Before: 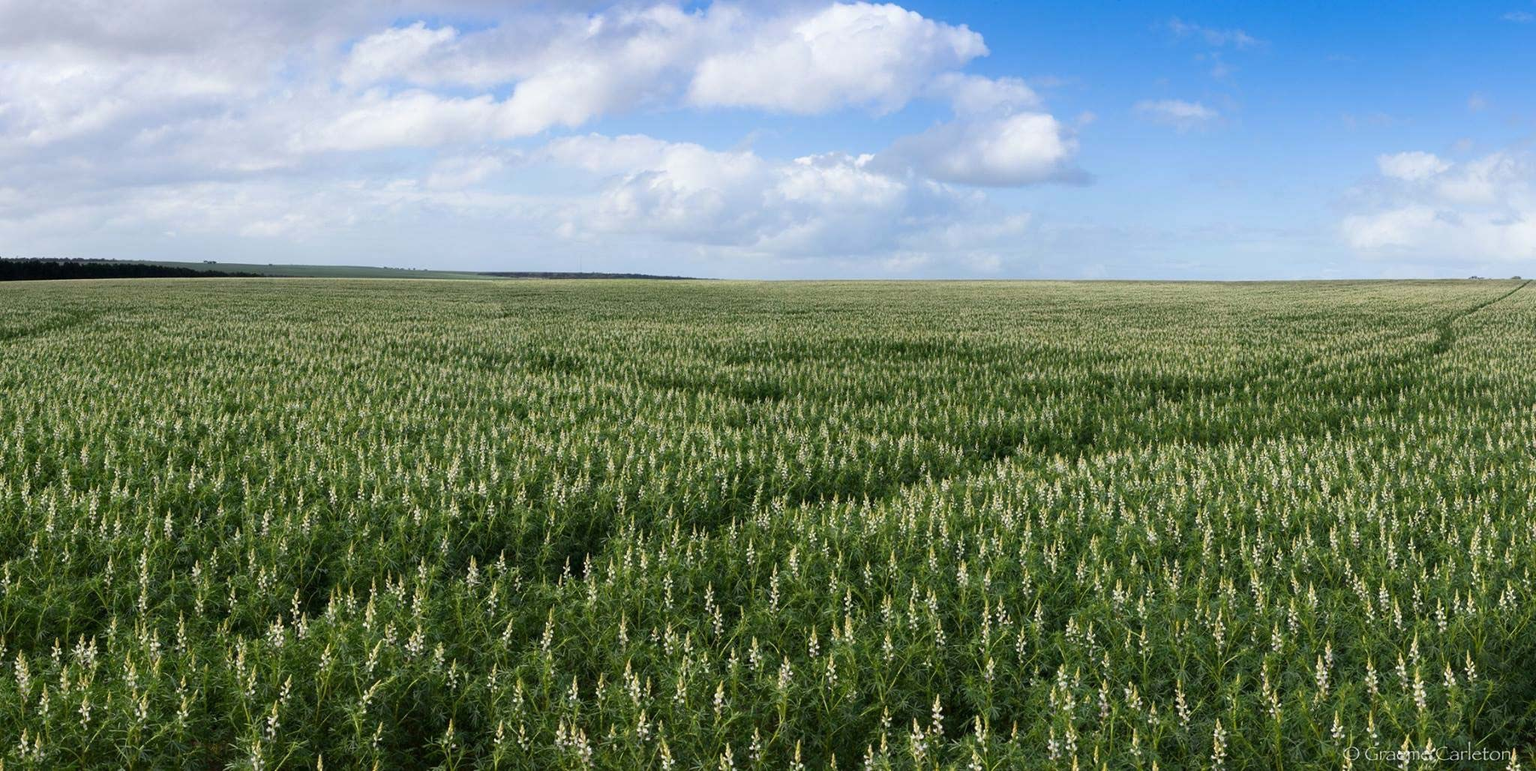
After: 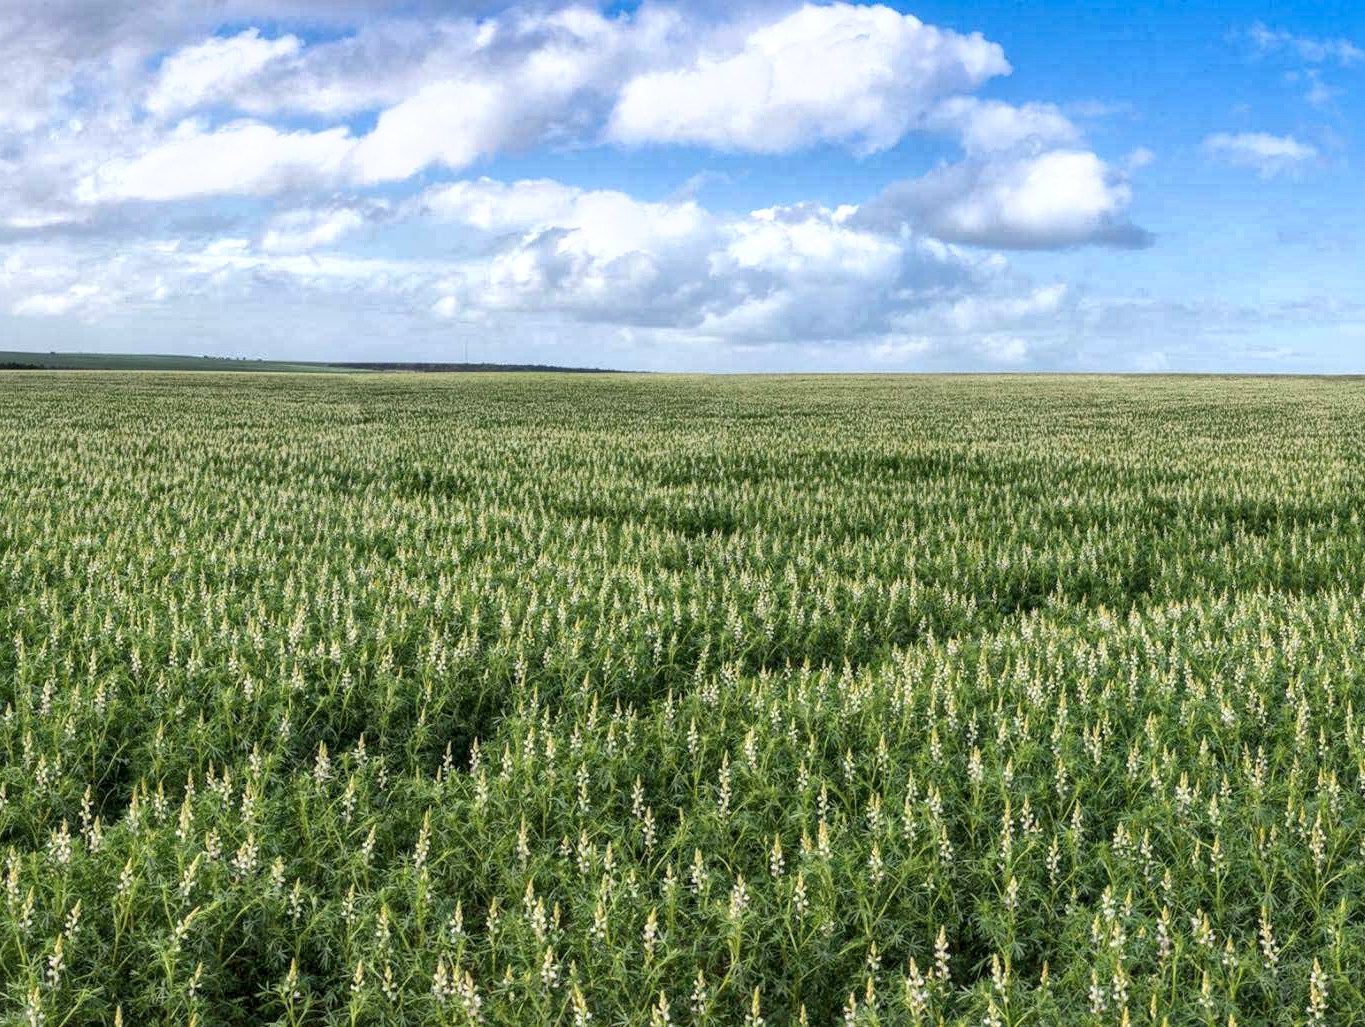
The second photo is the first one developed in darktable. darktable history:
exposure: exposure 0.426 EV, compensate highlight preservation false
shadows and highlights: soften with gaussian
crop and rotate: left 15.055%, right 18.278%
local contrast: on, module defaults
global tonemap: drago (1, 100), detail 1
